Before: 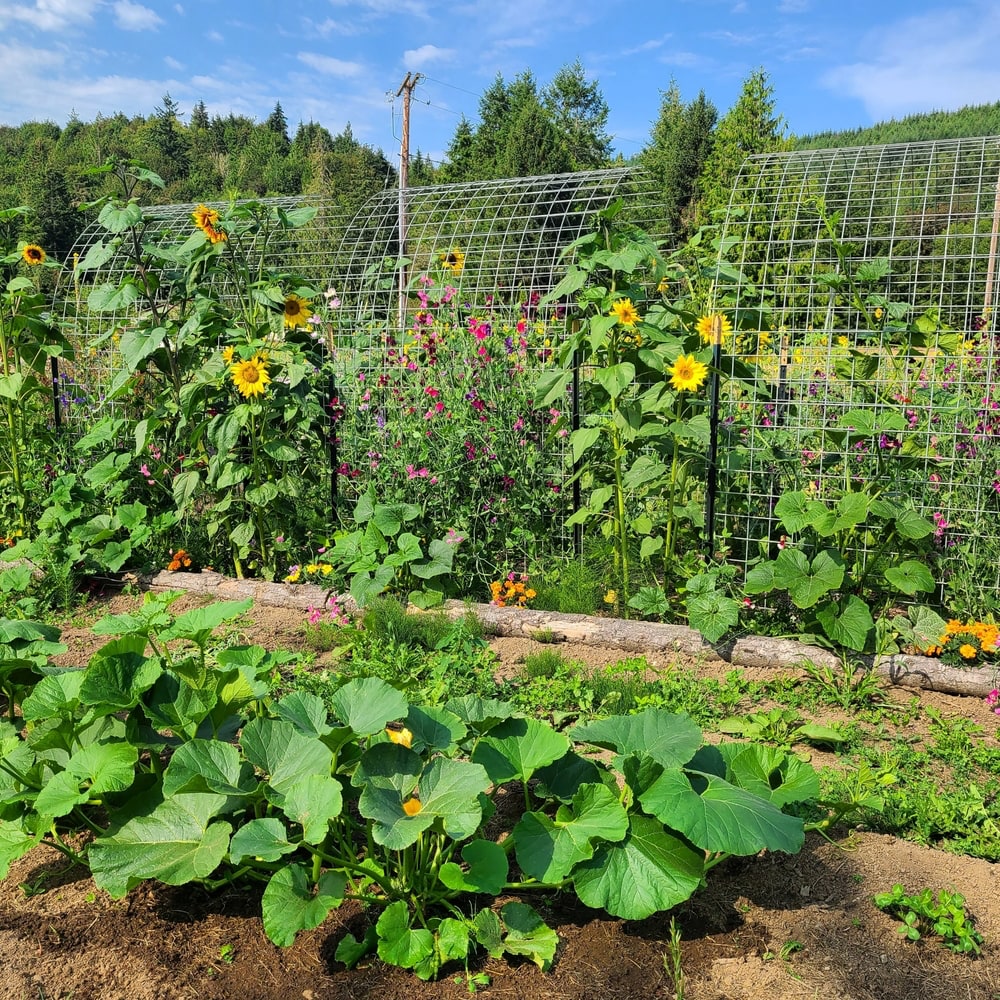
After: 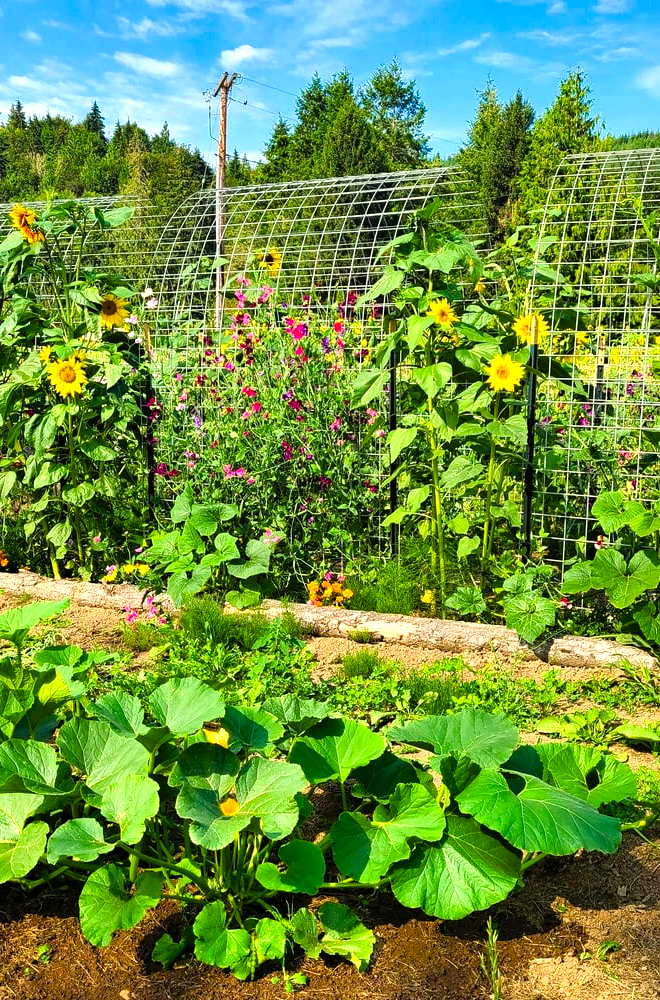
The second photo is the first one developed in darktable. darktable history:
shadows and highlights: low approximation 0.01, soften with gaussian
contrast brightness saturation: contrast 0.027, brightness 0.068, saturation 0.128
velvia: on, module defaults
crop and rotate: left 18.375%, right 15.538%
color balance rgb: shadows lift › chroma 1.037%, shadows lift › hue 30.9°, highlights gain › luminance 6.604%, highlights gain › chroma 2.628%, highlights gain › hue 91.93°, perceptual saturation grading › global saturation 20%, perceptual saturation grading › highlights -24.853%, perceptual saturation grading › shadows 50.258%, perceptual brilliance grading › highlights 9.22%, perceptual brilliance grading › mid-tones 5.698%, contrast 15.086%
haze removal: compatibility mode true, adaptive false
